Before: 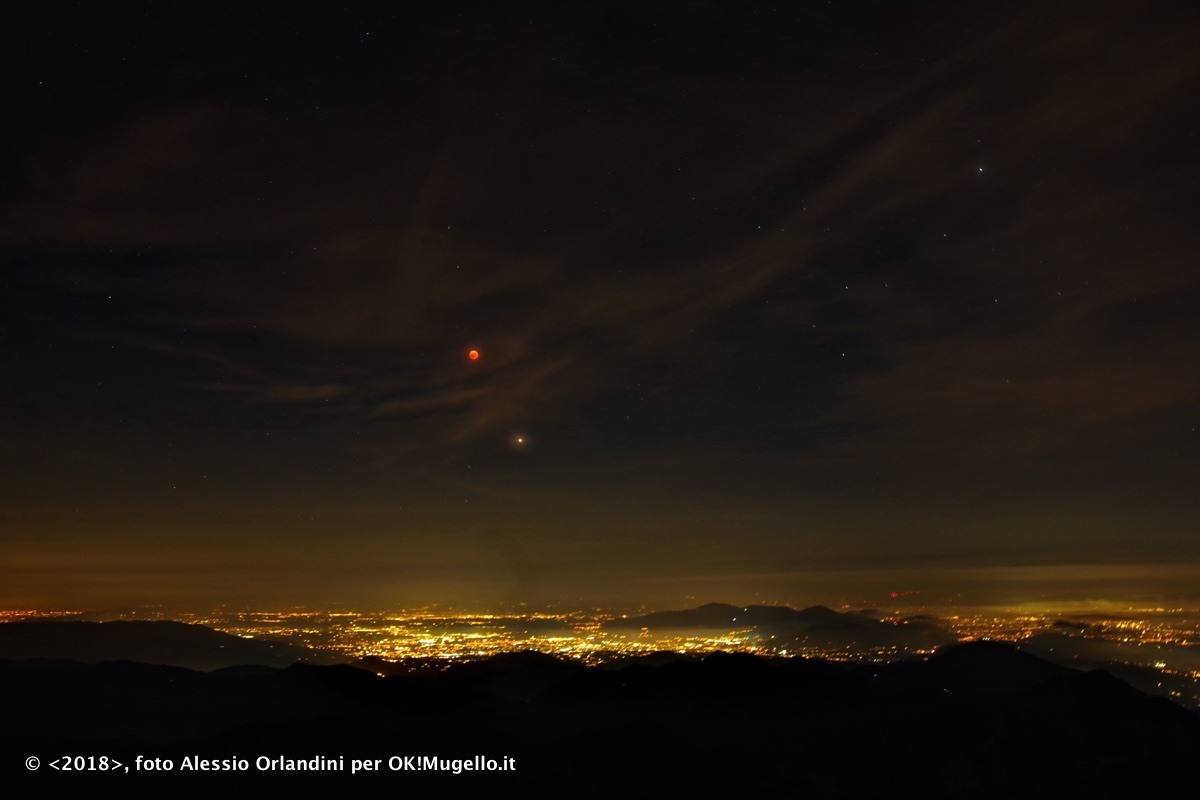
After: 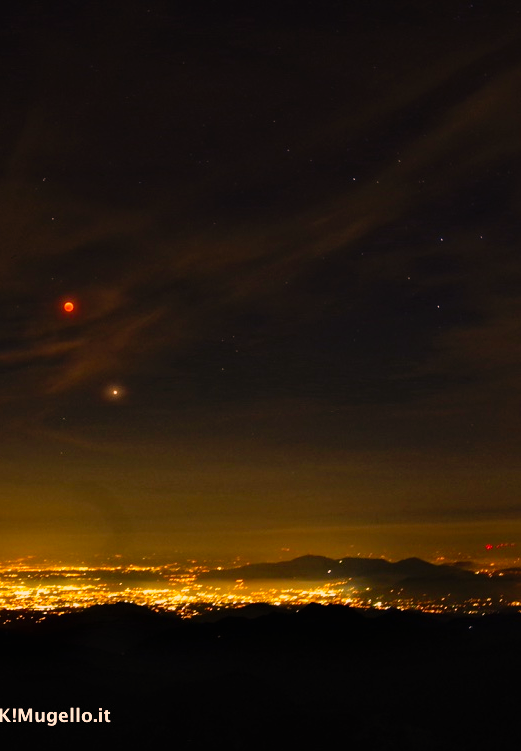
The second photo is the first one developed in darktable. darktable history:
color correction: highlights a* 21.52, highlights b* 22.42
crop: left 33.764%, top 6.03%, right 22.805%
tone curve: curves: ch0 [(0, 0.005) (0.103, 0.097) (0.18, 0.22) (0.378, 0.482) (0.504, 0.631) (0.663, 0.801) (0.834, 0.914) (1, 0.971)]; ch1 [(0, 0) (0.172, 0.123) (0.324, 0.253) (0.396, 0.388) (0.478, 0.461) (0.499, 0.498) (0.522, 0.528) (0.604, 0.692) (0.704, 0.818) (1, 1)]; ch2 [(0, 0) (0.411, 0.424) (0.496, 0.5) (0.515, 0.519) (0.555, 0.585) (0.628, 0.703) (1, 1)], preserve colors none
